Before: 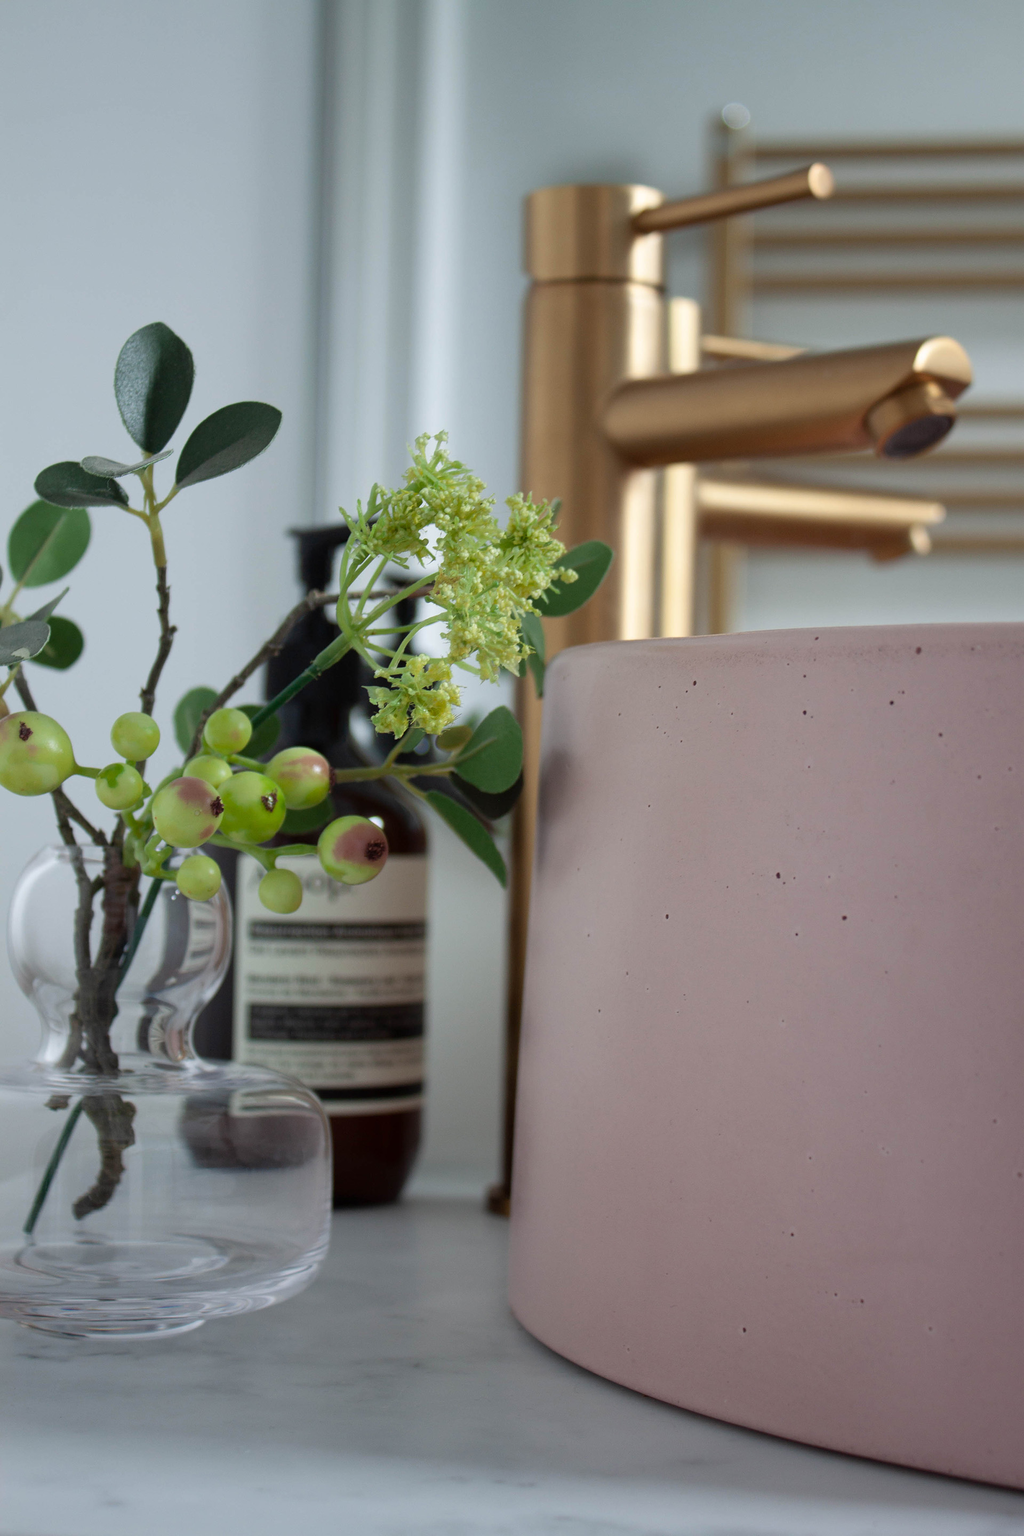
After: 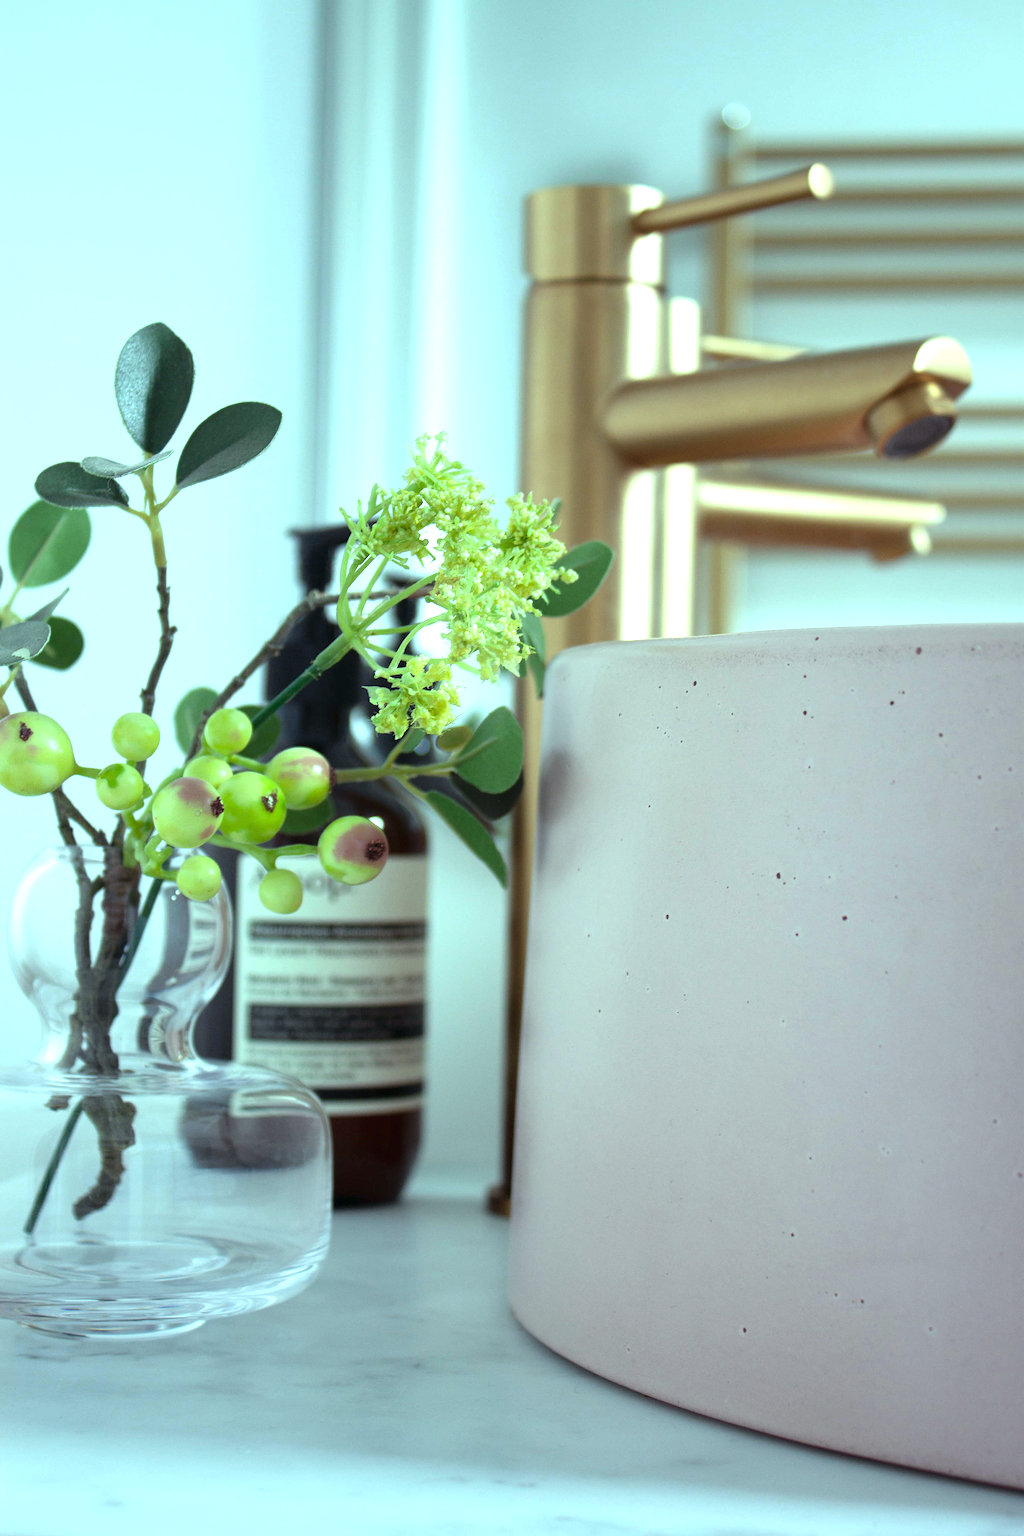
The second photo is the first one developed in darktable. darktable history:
color balance: mode lift, gamma, gain (sRGB), lift [0.997, 0.979, 1.021, 1.011], gamma [1, 1.084, 0.916, 0.998], gain [1, 0.87, 1.13, 1.101], contrast 4.55%, contrast fulcrum 38.24%, output saturation 104.09%
exposure: exposure 0.921 EV, compensate highlight preservation false
